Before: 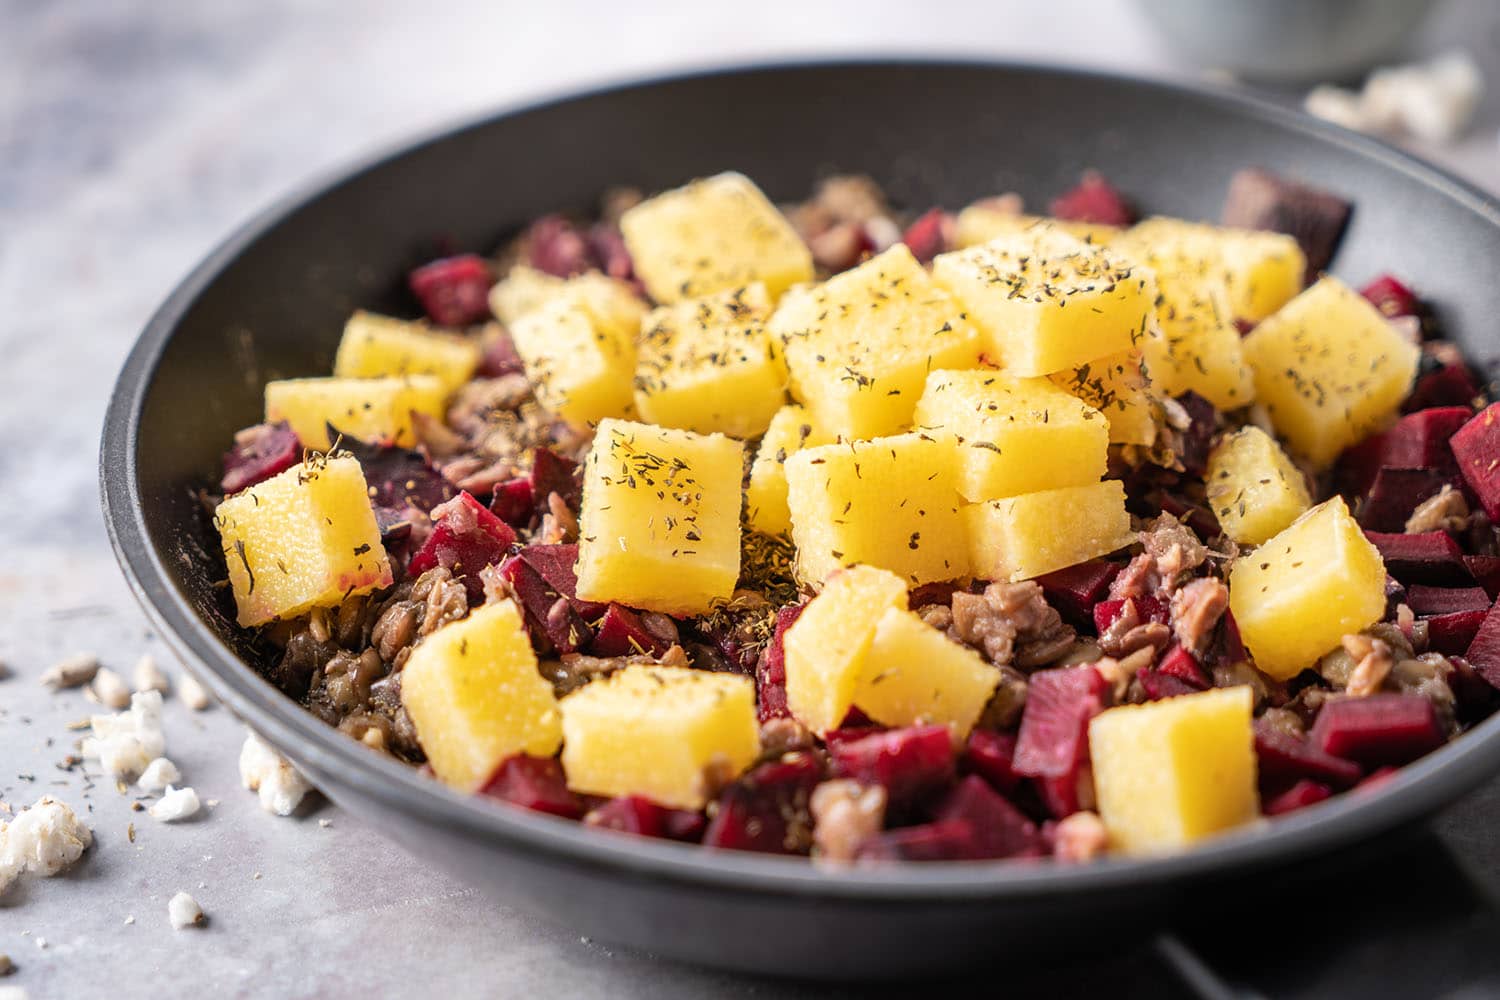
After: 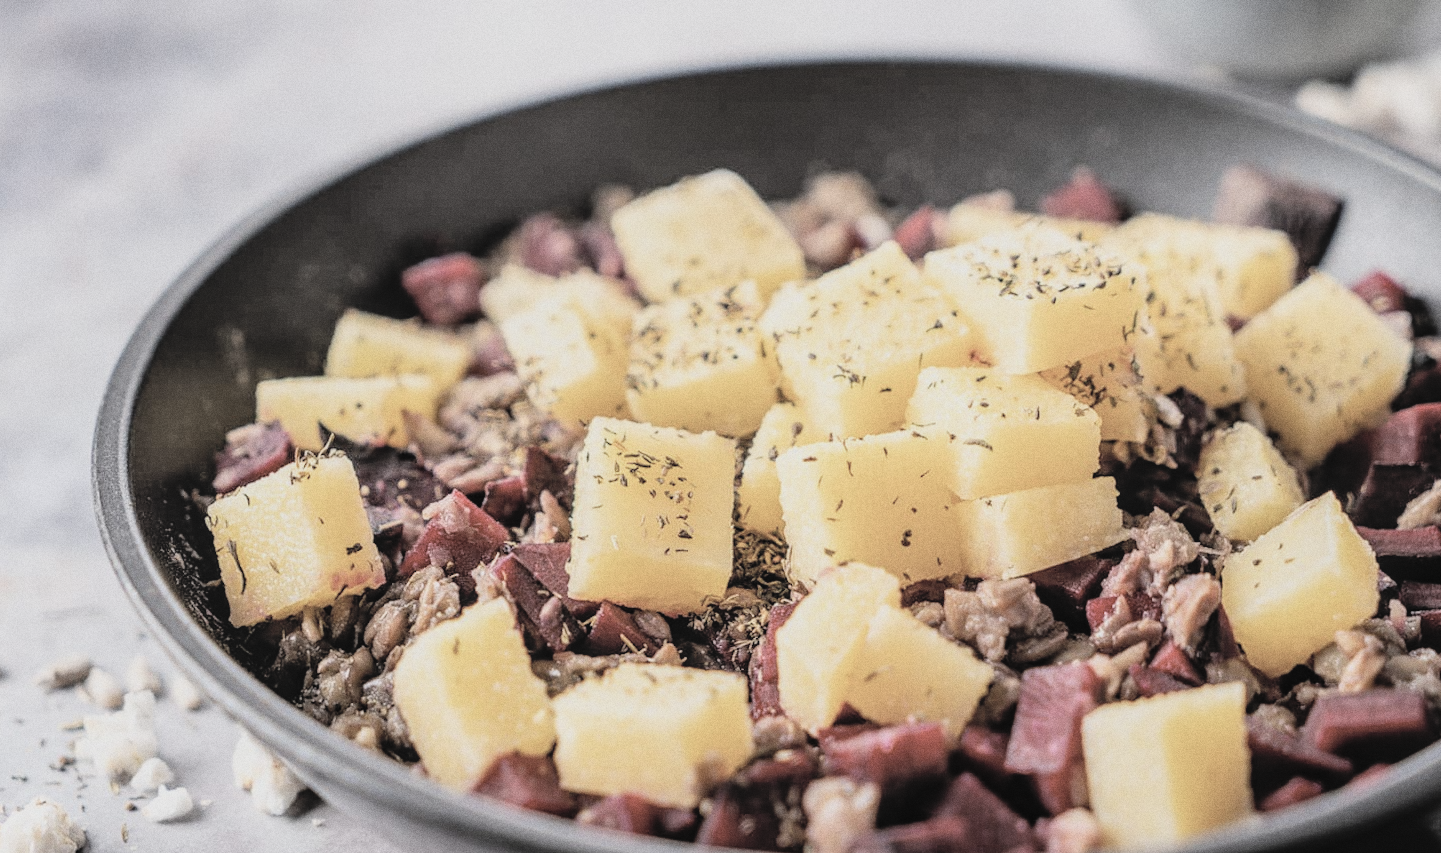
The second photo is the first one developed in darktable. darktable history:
contrast brightness saturation: brightness 0.18, saturation -0.5
grain: coarseness 0.09 ISO
local contrast: detail 110%
crop and rotate: angle 0.2°, left 0.275%, right 3.127%, bottom 14.18%
filmic rgb: black relative exposure -7.75 EV, white relative exposure 4.4 EV, threshold 3 EV, hardness 3.76, latitude 50%, contrast 1.1, color science v5 (2021), contrast in shadows safe, contrast in highlights safe, enable highlight reconstruction true
